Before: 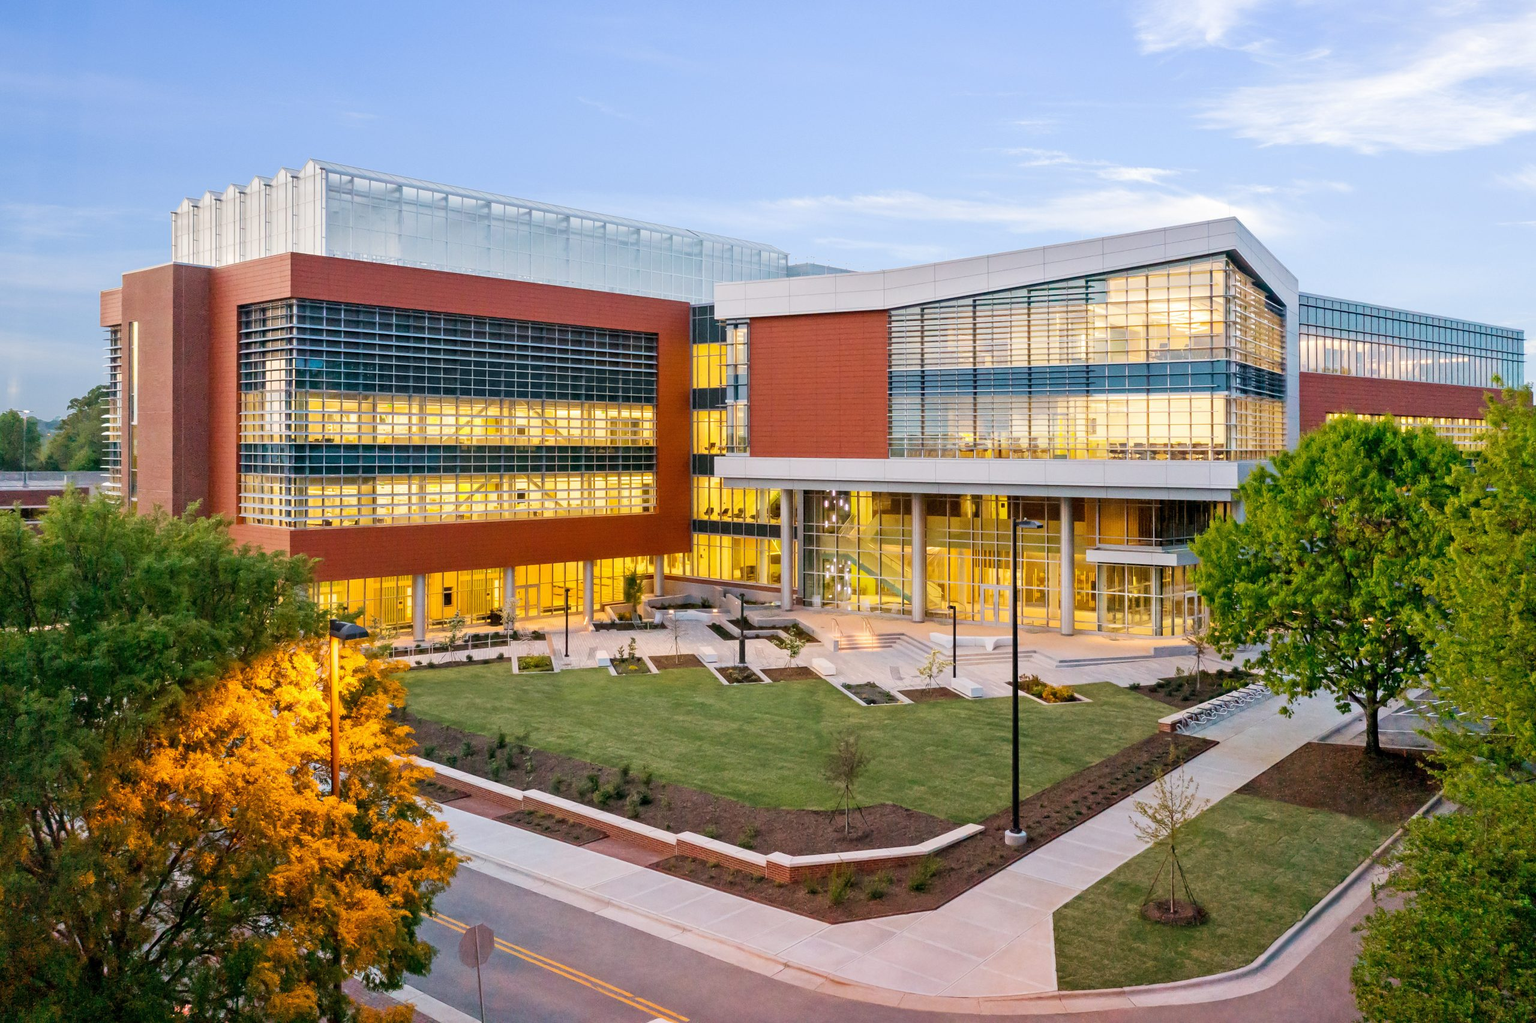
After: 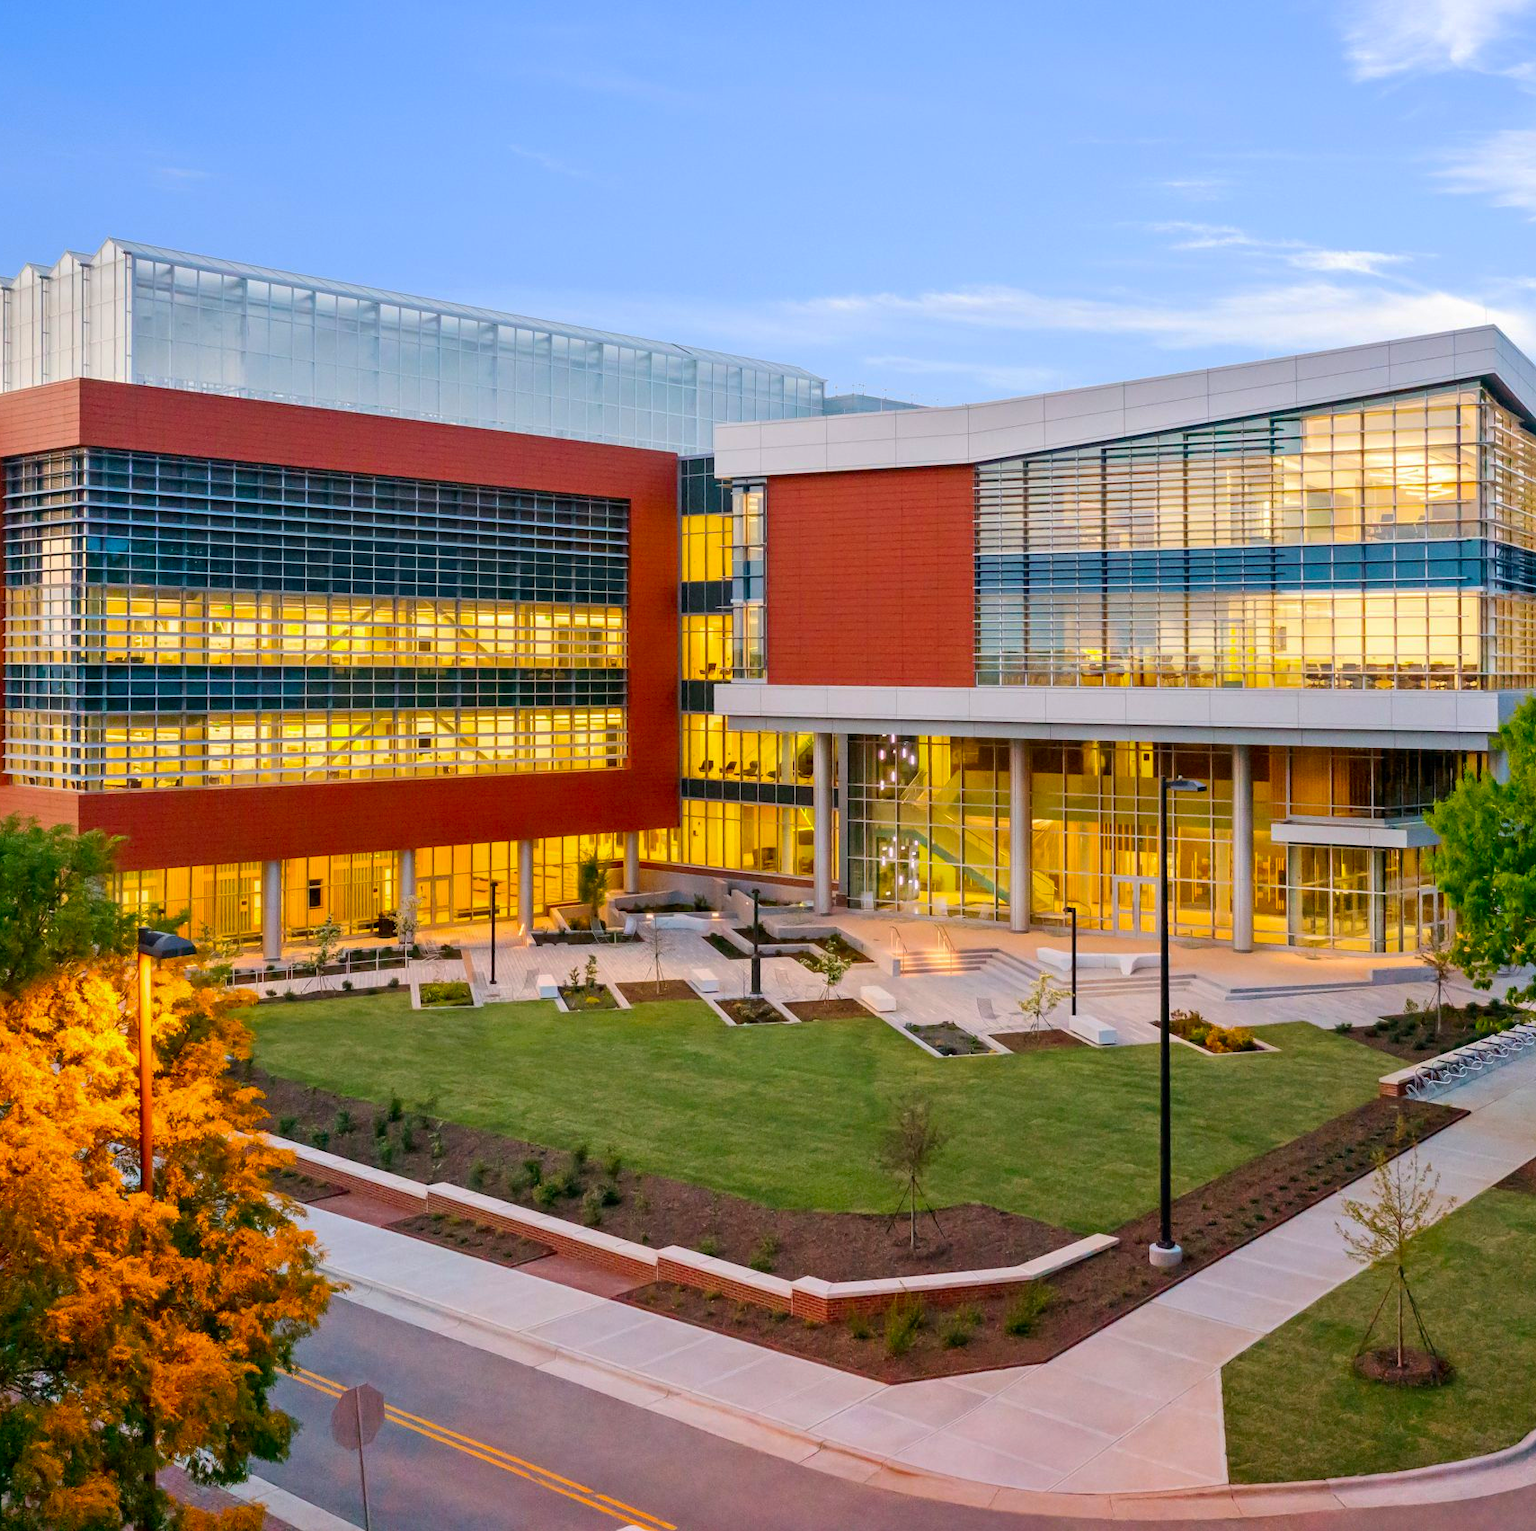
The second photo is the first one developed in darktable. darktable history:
crop and rotate: left 15.501%, right 17.734%
contrast brightness saturation: brightness -0.02, saturation 0.343
base curve: curves: ch0 [(0, 0) (0.74, 0.67) (1, 1)], preserve colors none
